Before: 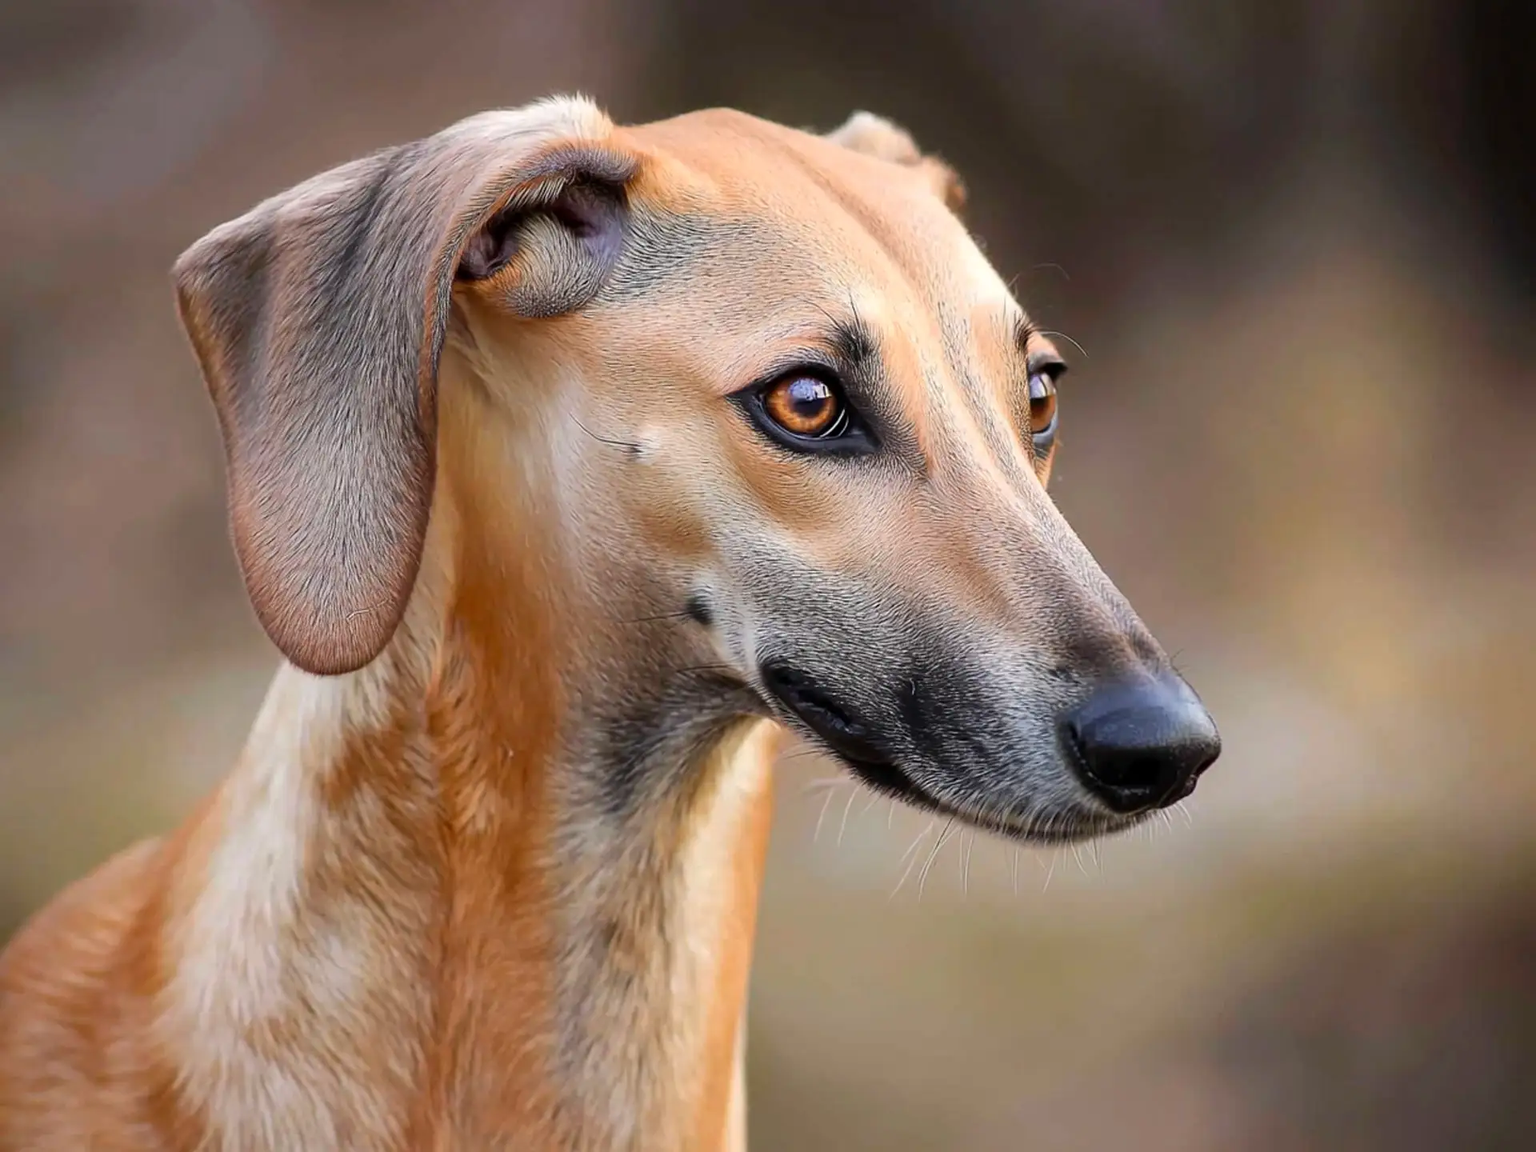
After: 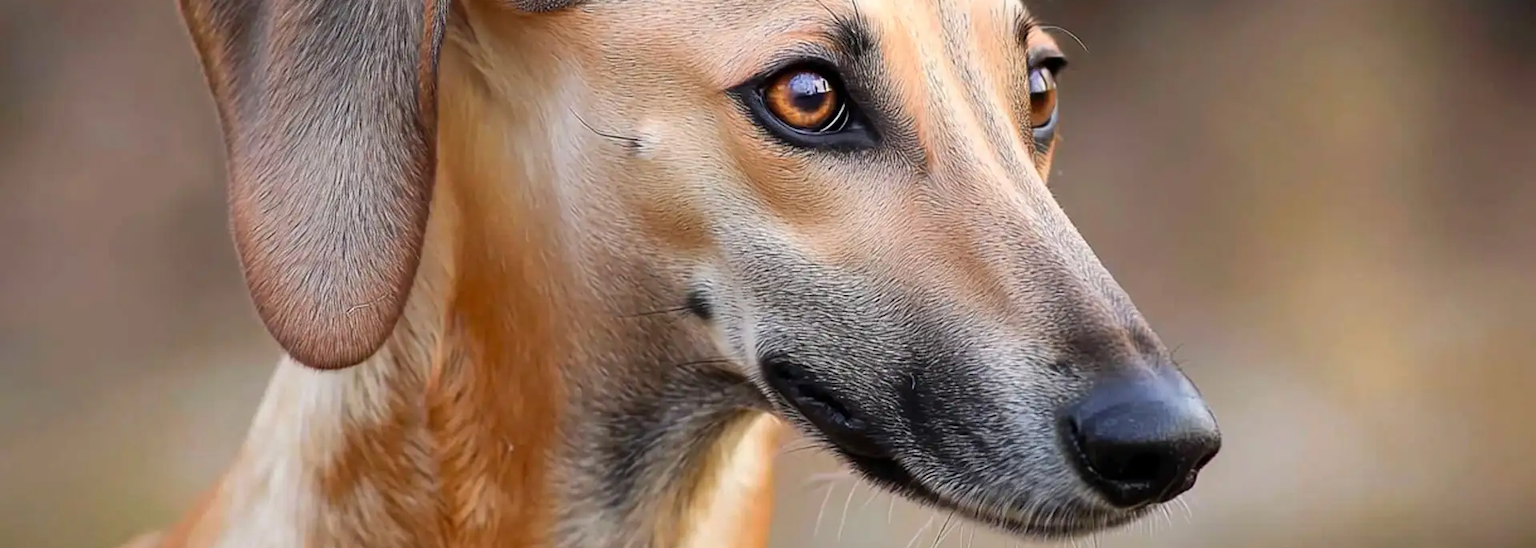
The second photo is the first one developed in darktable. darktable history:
crop and rotate: top 26.544%, bottom 25.769%
